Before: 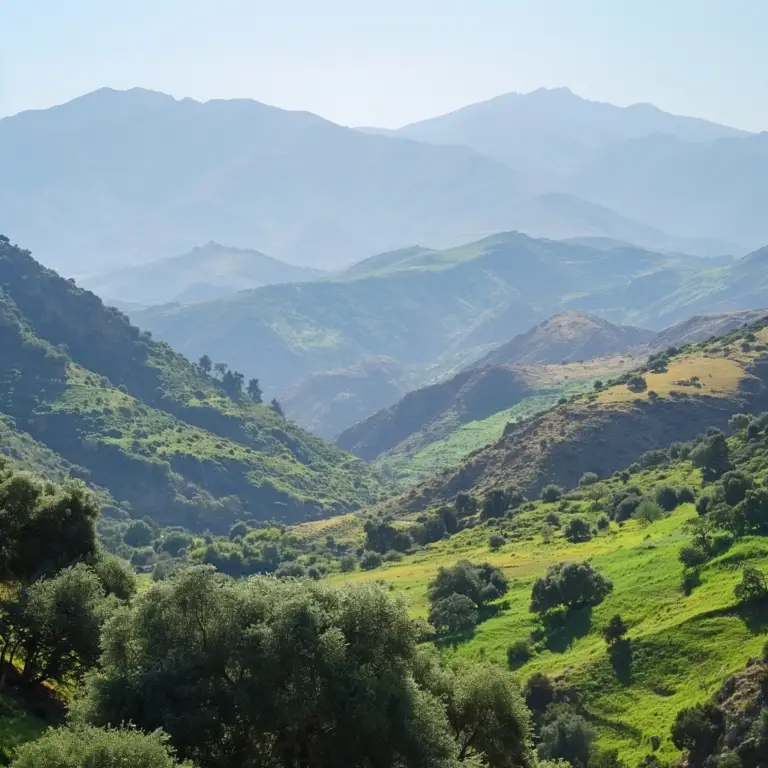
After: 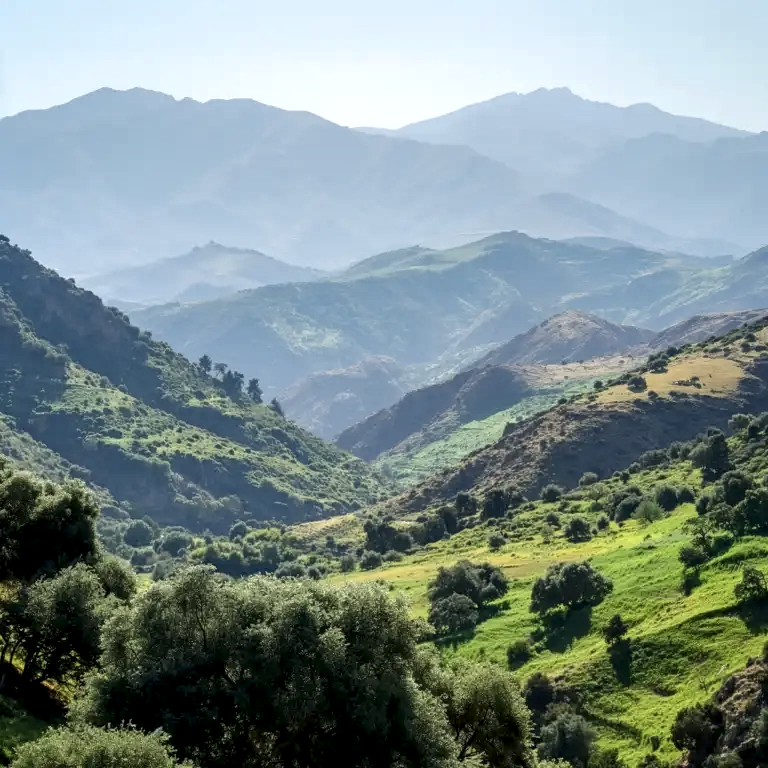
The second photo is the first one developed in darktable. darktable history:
local contrast: detail 160%
contrast brightness saturation: saturation -0.05
